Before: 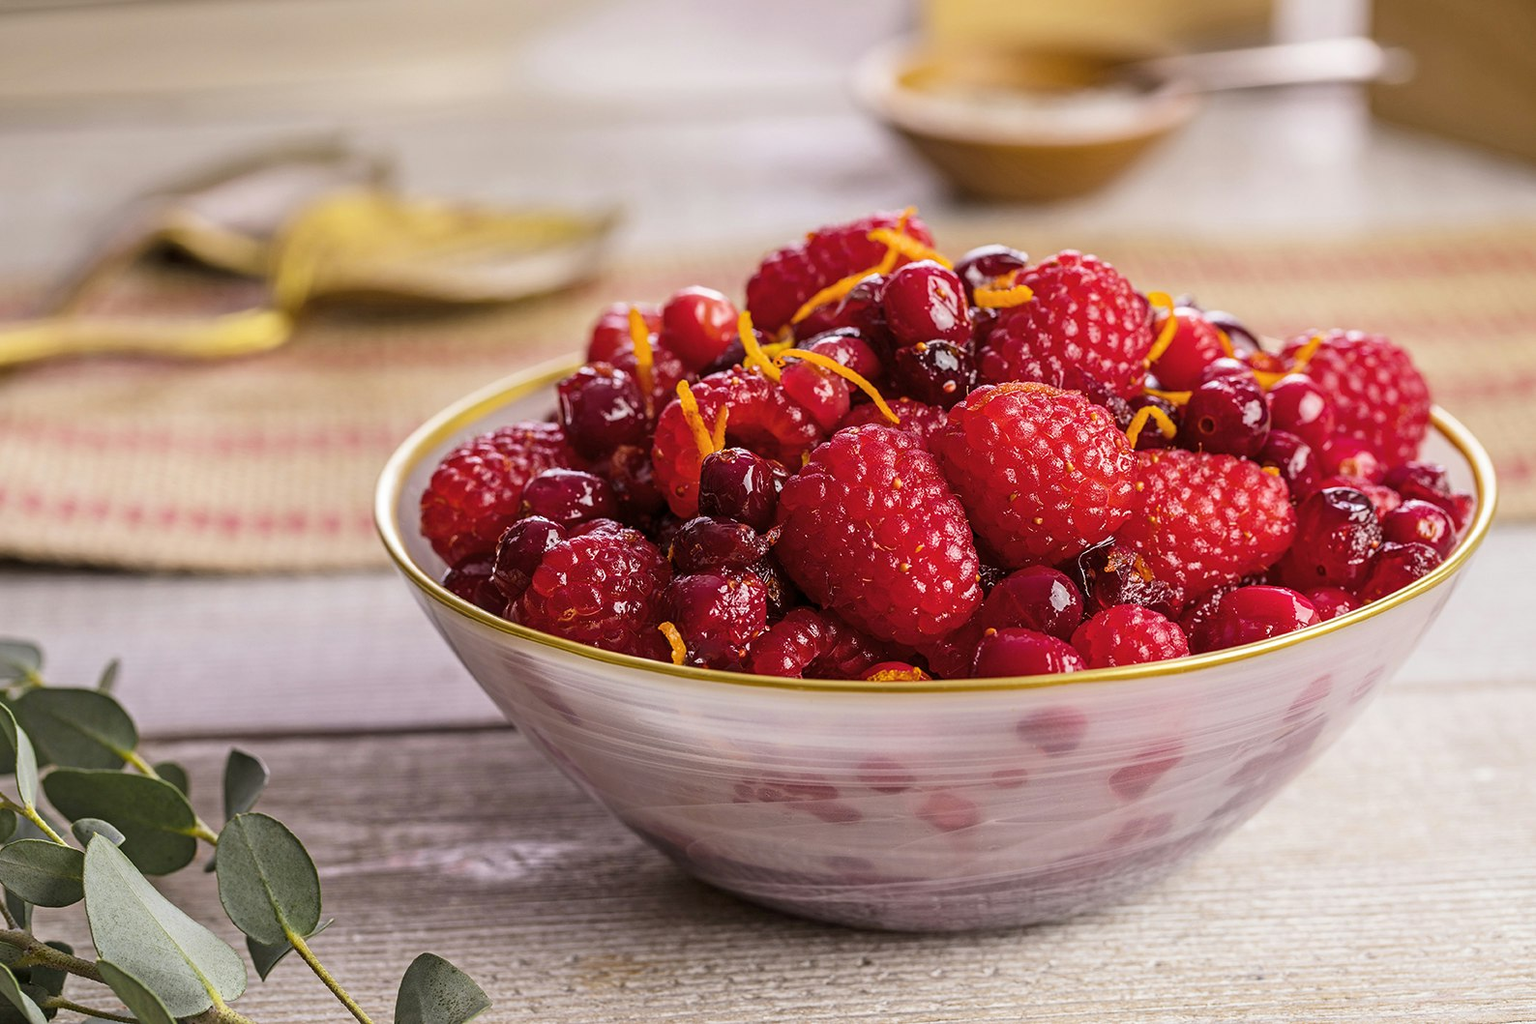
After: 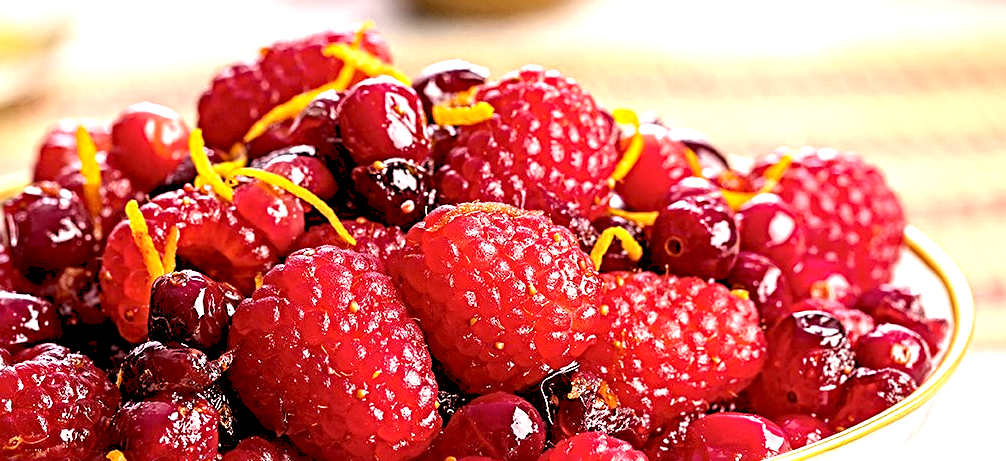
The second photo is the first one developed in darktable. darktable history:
color correction: highlights b* 3.01
sharpen: radius 3.956
crop: left 36.187%, top 18.242%, right 0.448%, bottom 38.178%
contrast brightness saturation: contrast 0.055, brightness 0.055, saturation 0.006
color zones: curves: ch0 [(0.068, 0.464) (0.25, 0.5) (0.48, 0.508) (0.75, 0.536) (0.886, 0.476) (0.967, 0.456)]; ch1 [(0.066, 0.456) (0.25, 0.5) (0.616, 0.508) (0.746, 0.56) (0.934, 0.444)], mix 27.11%
levels: levels [0, 0.476, 0.951]
exposure: black level correction 0.008, exposure 0.987 EV, compensate exposure bias true, compensate highlight preservation false
